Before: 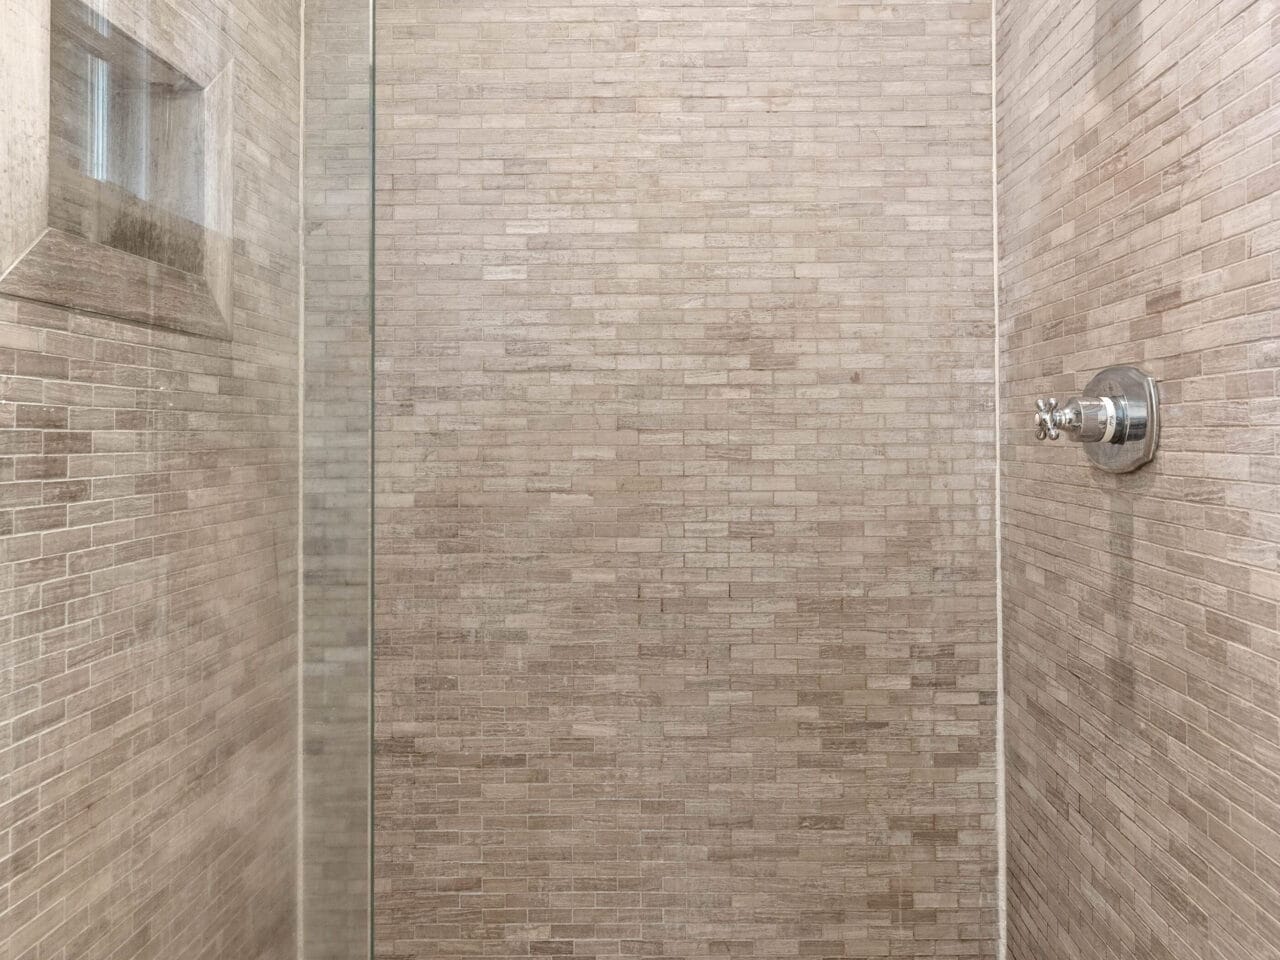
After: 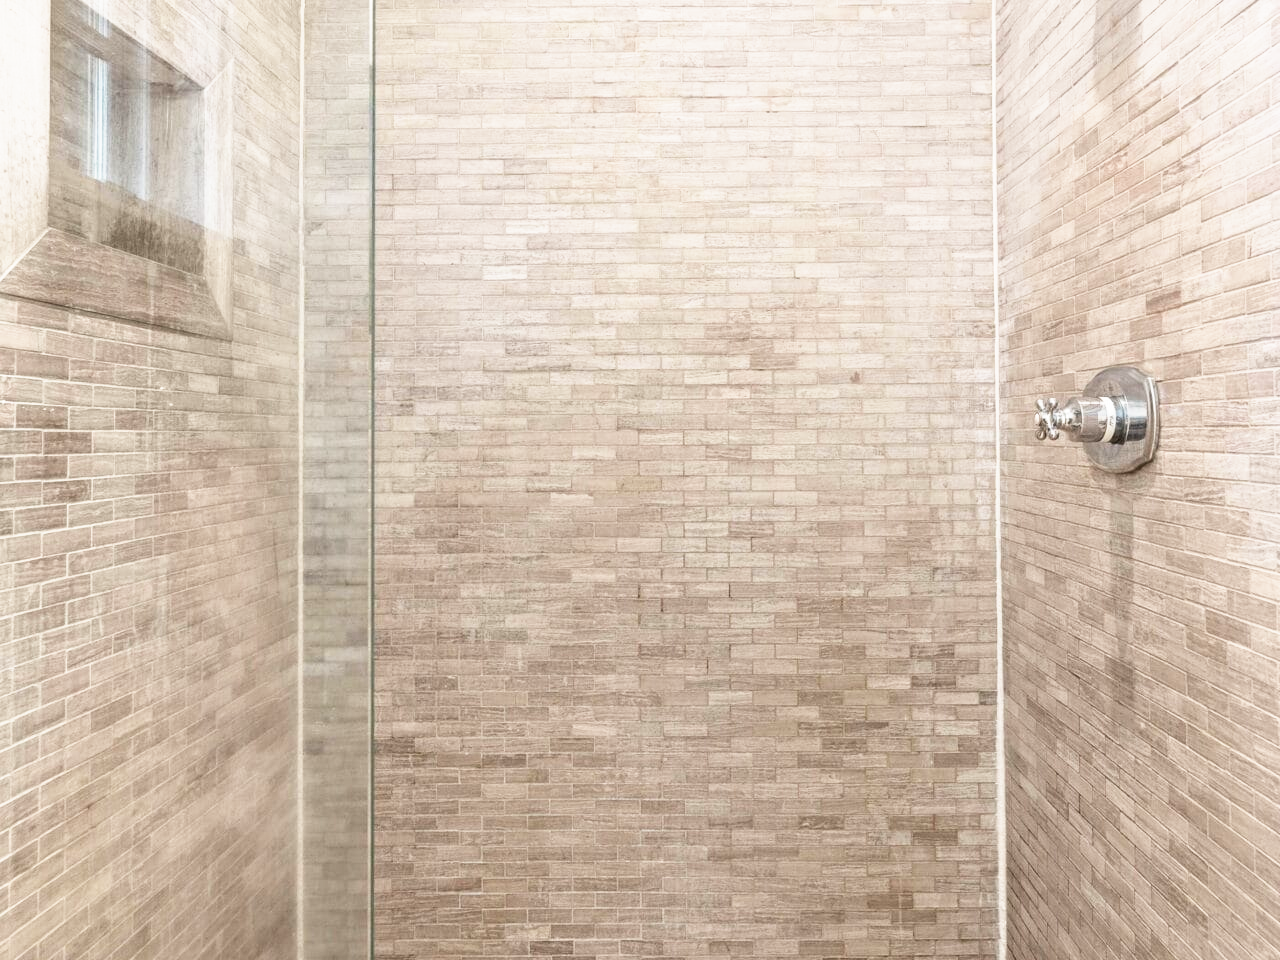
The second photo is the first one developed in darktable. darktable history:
base curve: curves: ch0 [(0, 0) (0.557, 0.834) (1, 1)], preserve colors none
